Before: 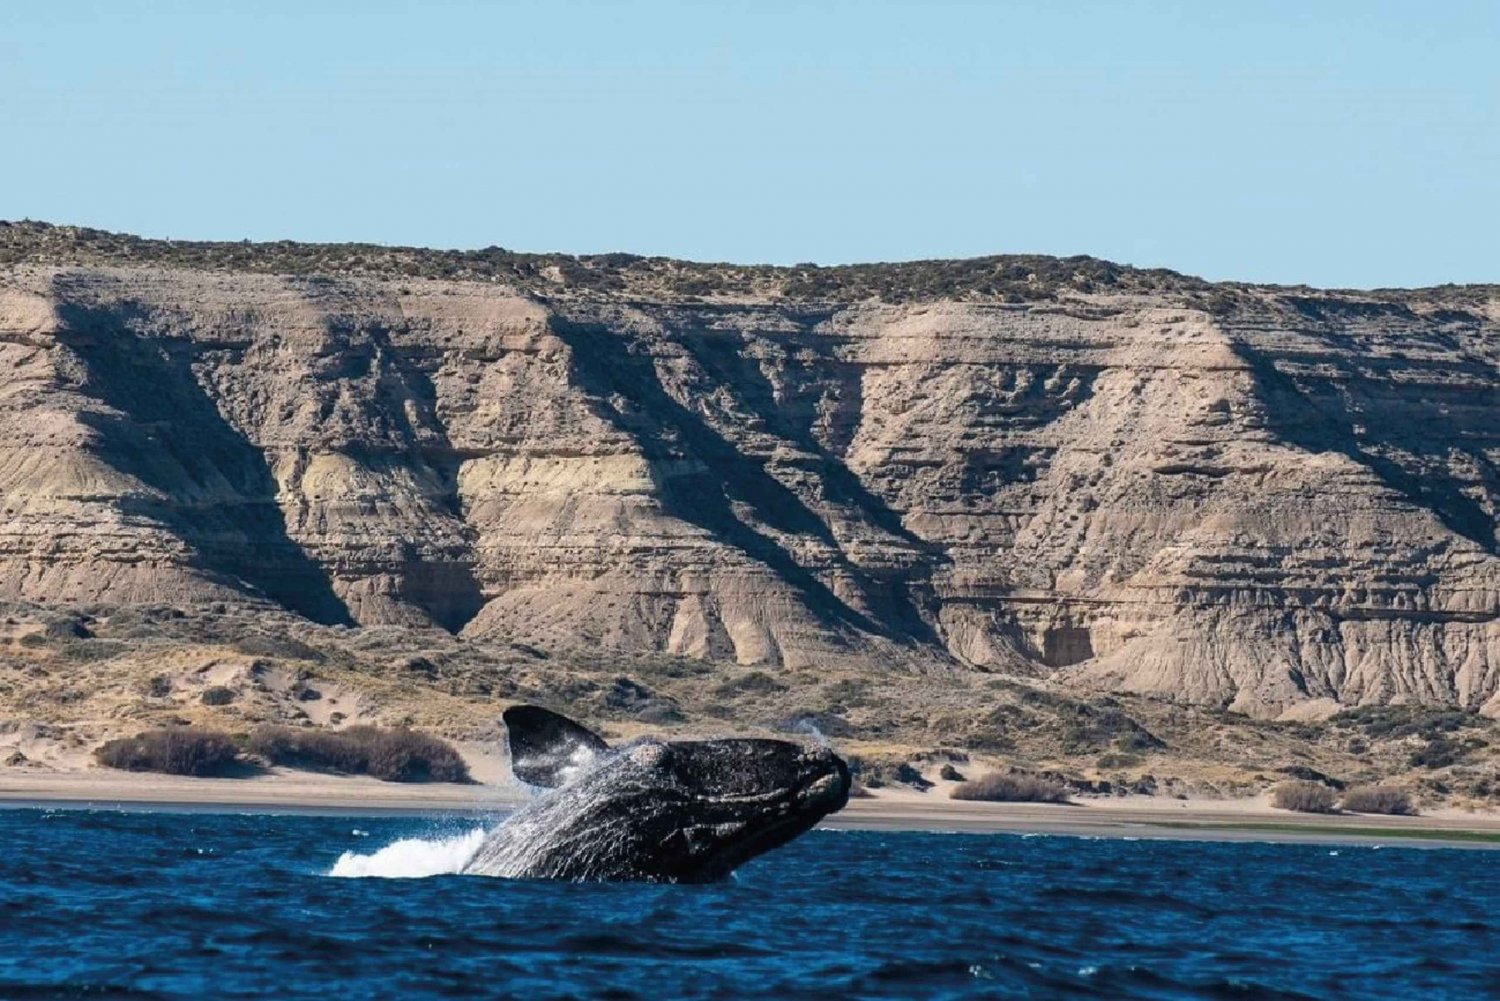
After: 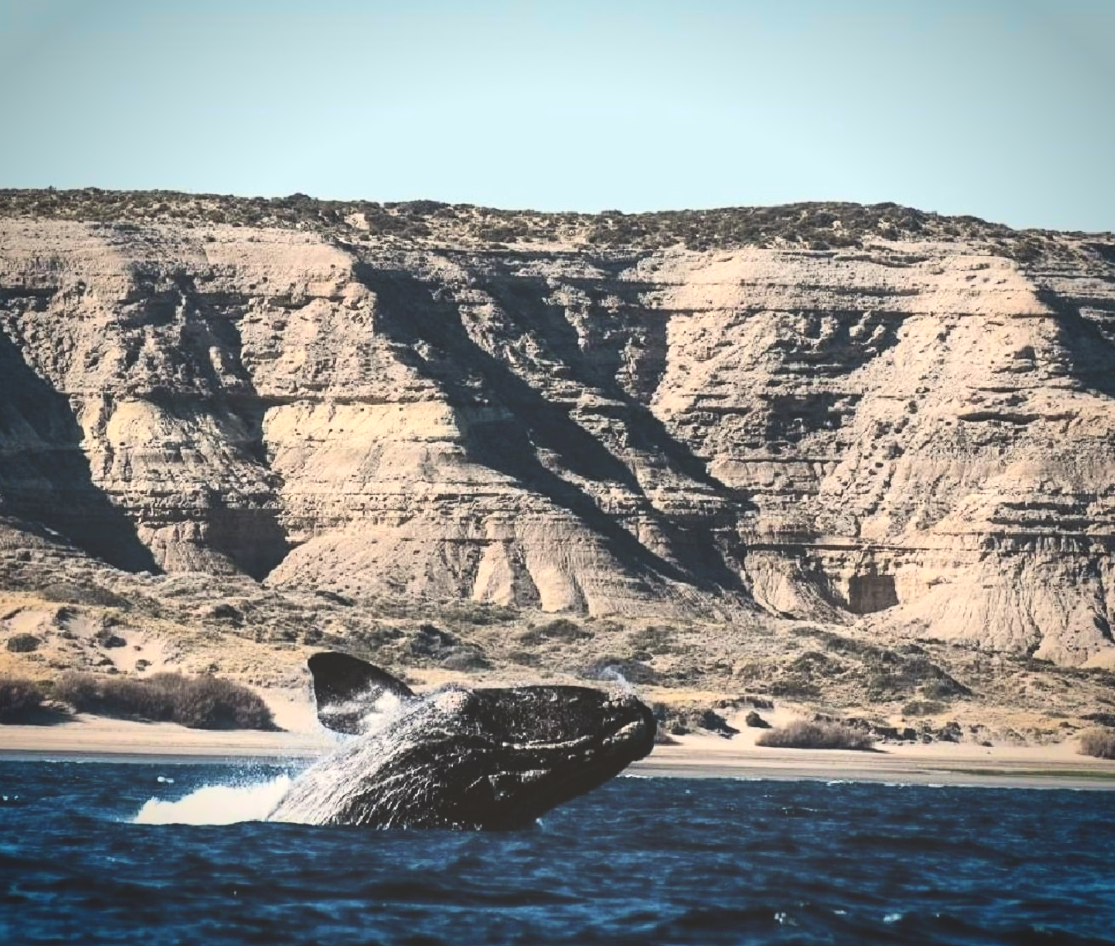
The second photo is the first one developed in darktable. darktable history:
exposure: black level correction -0.042, exposure 0.064 EV, compensate highlight preservation false
color calibration: x 0.329, y 0.343, temperature 5591.86 K
crop and rotate: left 13.009%, top 5.411%, right 12.599%
contrast brightness saturation: contrast 0.373, brightness 0.101
vignetting: saturation 0.375, automatic ratio true, unbound false
